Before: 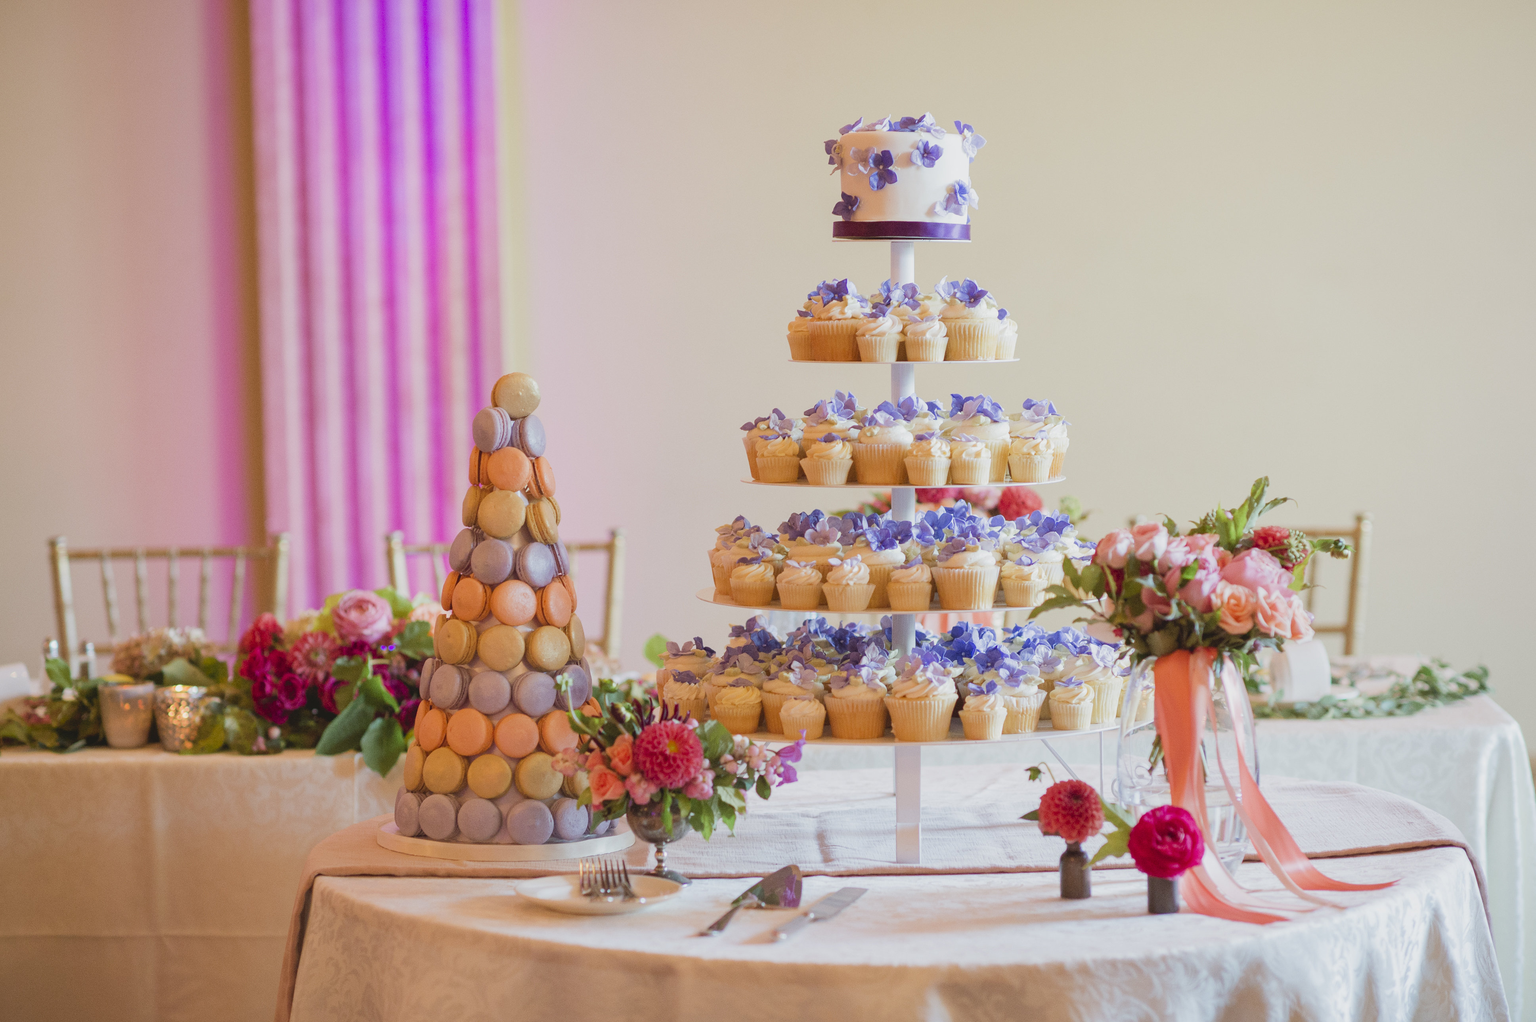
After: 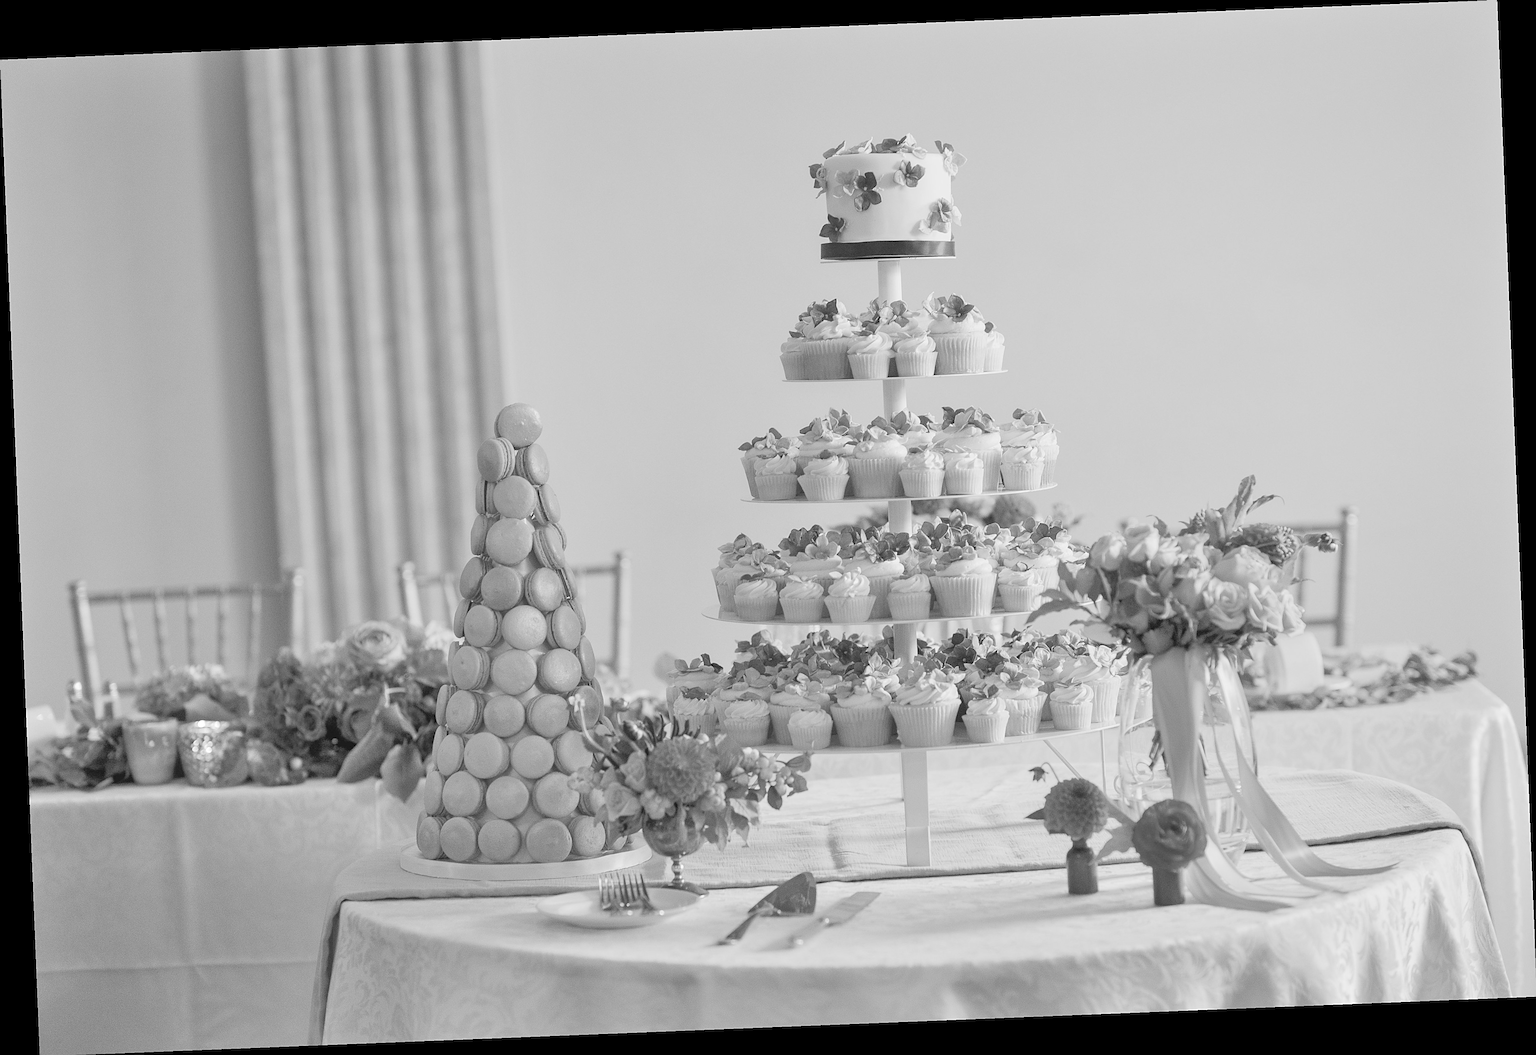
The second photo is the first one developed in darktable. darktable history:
sharpen: on, module defaults
monochrome: on, module defaults
tone equalizer: -7 EV 0.15 EV, -6 EV 0.6 EV, -5 EV 1.15 EV, -4 EV 1.33 EV, -3 EV 1.15 EV, -2 EV 0.6 EV, -1 EV 0.15 EV, mask exposure compensation -0.5 EV
rotate and perspective: rotation -2.29°, automatic cropping off
